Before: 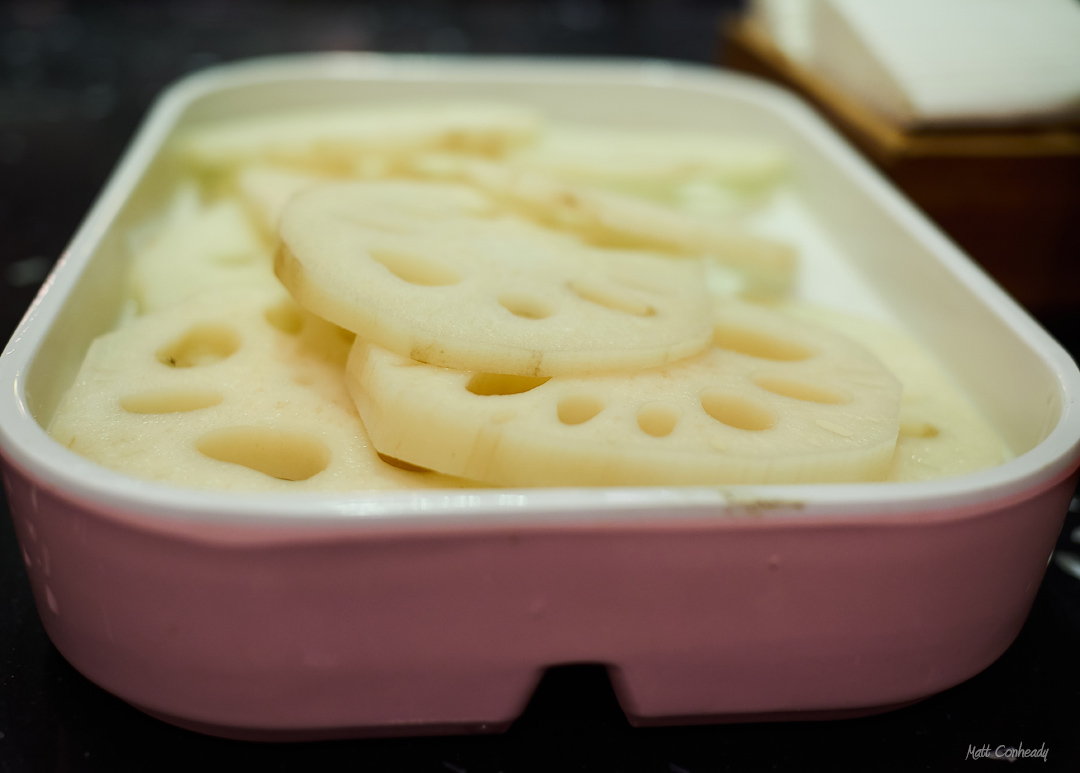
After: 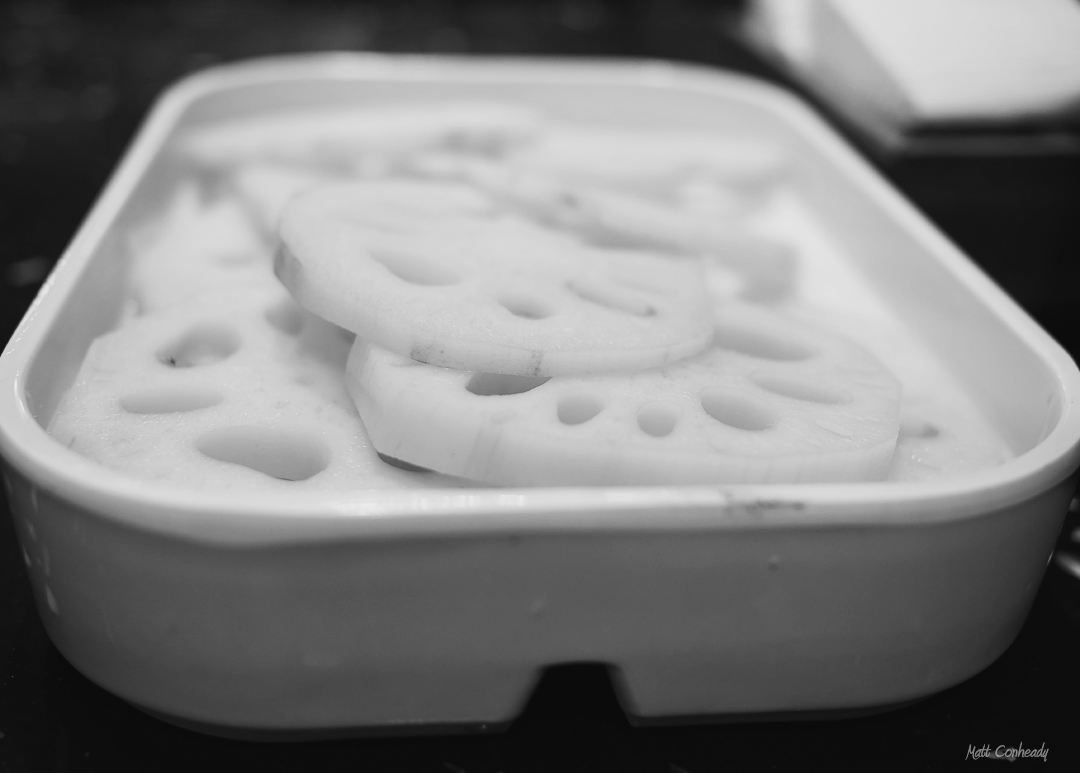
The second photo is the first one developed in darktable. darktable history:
tone curve: curves: ch0 [(0, 0.028) (0.138, 0.156) (0.468, 0.516) (0.754, 0.823) (1, 1)], color space Lab, linked channels, preserve colors none
color calibration "t3mujinpack channel mixer": output gray [0.28, 0.41, 0.31, 0], gray › normalize channels true, illuminant same as pipeline (D50), adaptation XYZ, x 0.346, y 0.359, gamut compression 0
